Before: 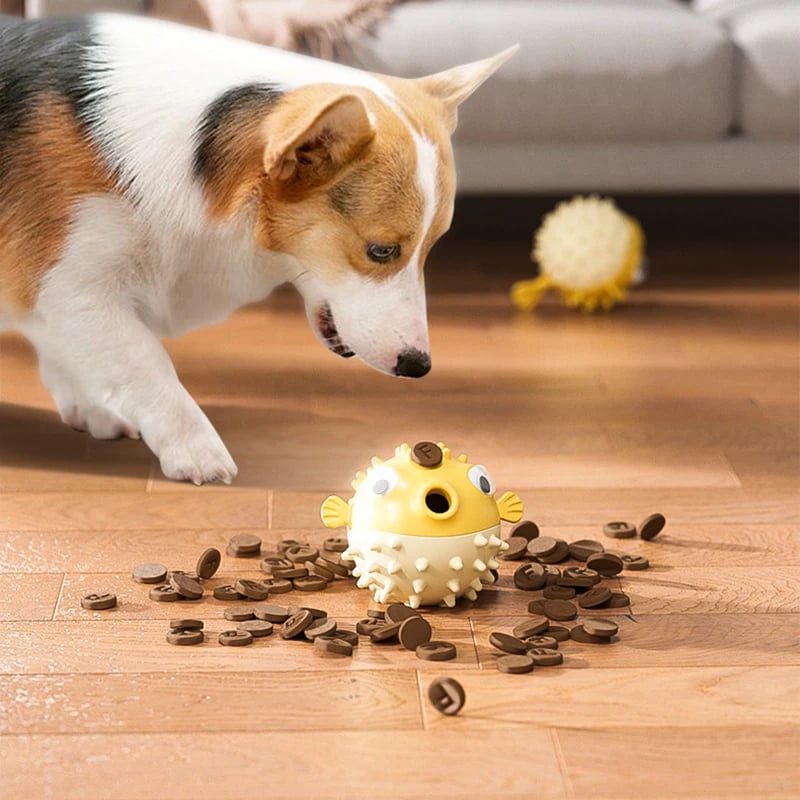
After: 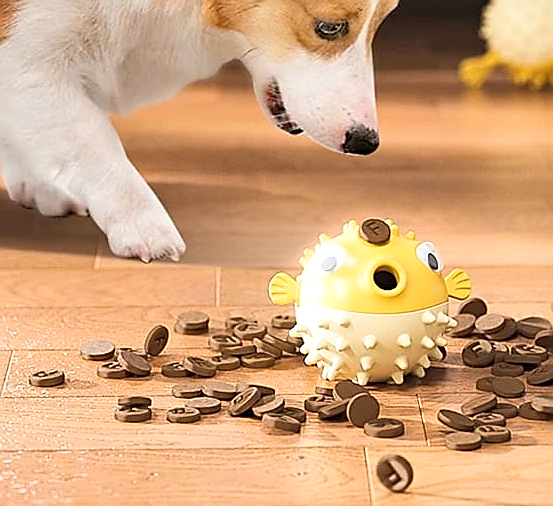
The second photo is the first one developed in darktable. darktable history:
exposure: compensate exposure bias true, compensate highlight preservation false
contrast brightness saturation: contrast 0.137, brightness 0.223
shadows and highlights: shadows 34.81, highlights -34.8, soften with gaussian
sharpen: radius 1.357, amount 1.257, threshold 0.707
crop: left 6.598%, top 27.979%, right 24.211%, bottom 8.745%
haze removal: compatibility mode true, adaptive false
